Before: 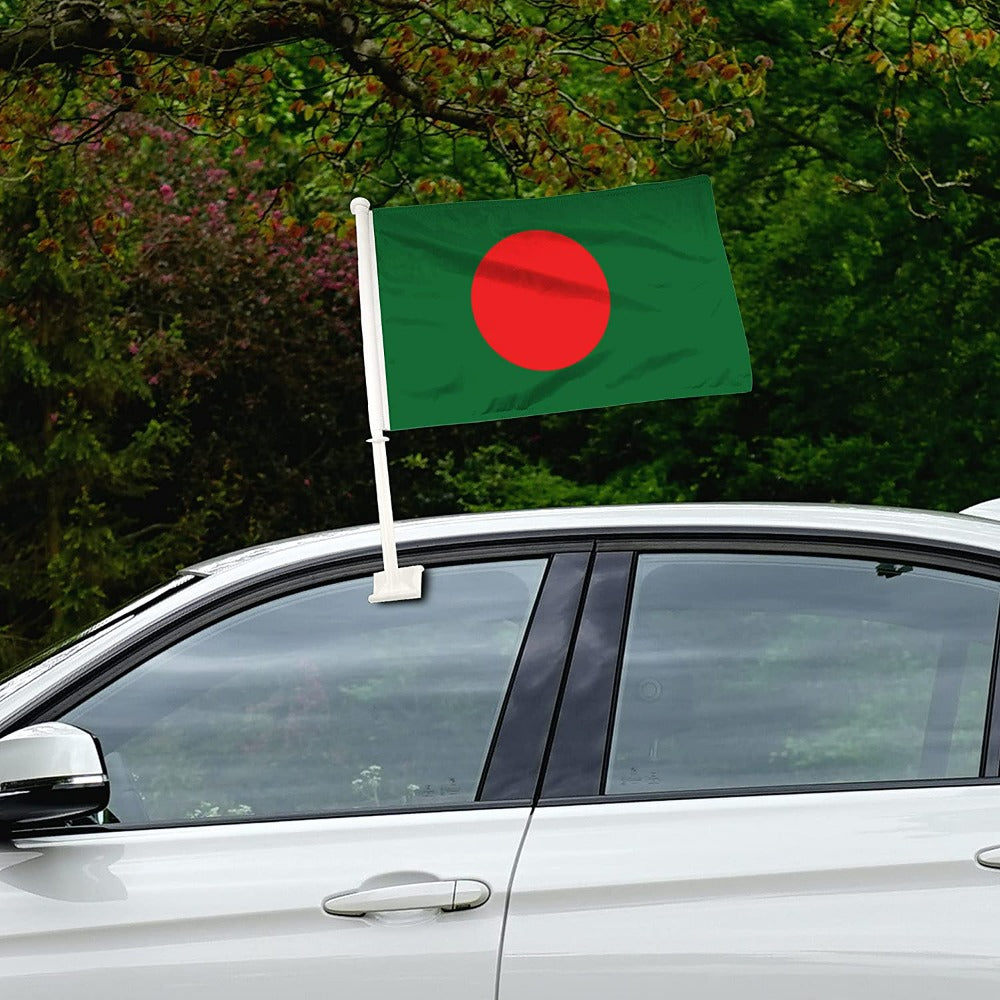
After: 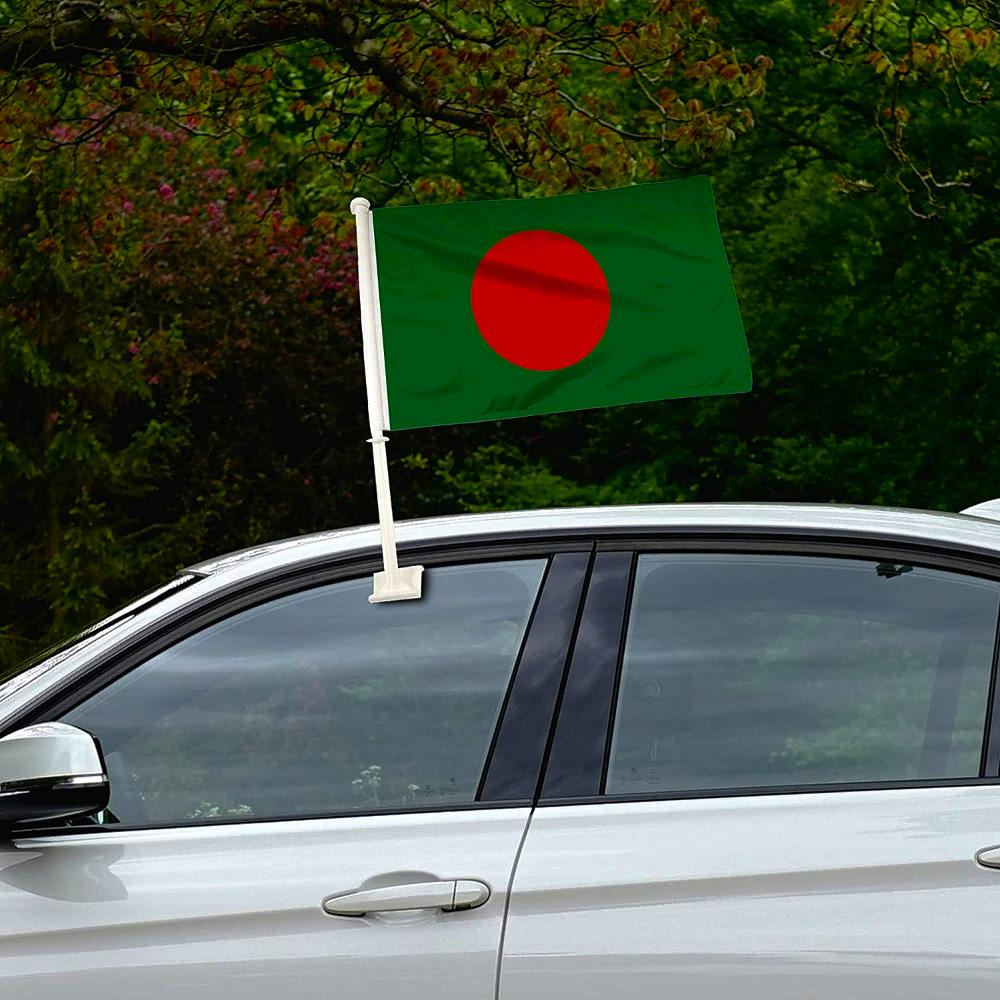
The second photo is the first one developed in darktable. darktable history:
contrast brightness saturation: contrast 0.07
color contrast: green-magenta contrast 0.96
base curve: curves: ch0 [(0, 0) (0.595, 0.418) (1, 1)], preserve colors none
color balance rgb: perceptual saturation grading › global saturation 35%, perceptual saturation grading › highlights -25%, perceptual saturation grading › shadows 25%, global vibrance 10%
